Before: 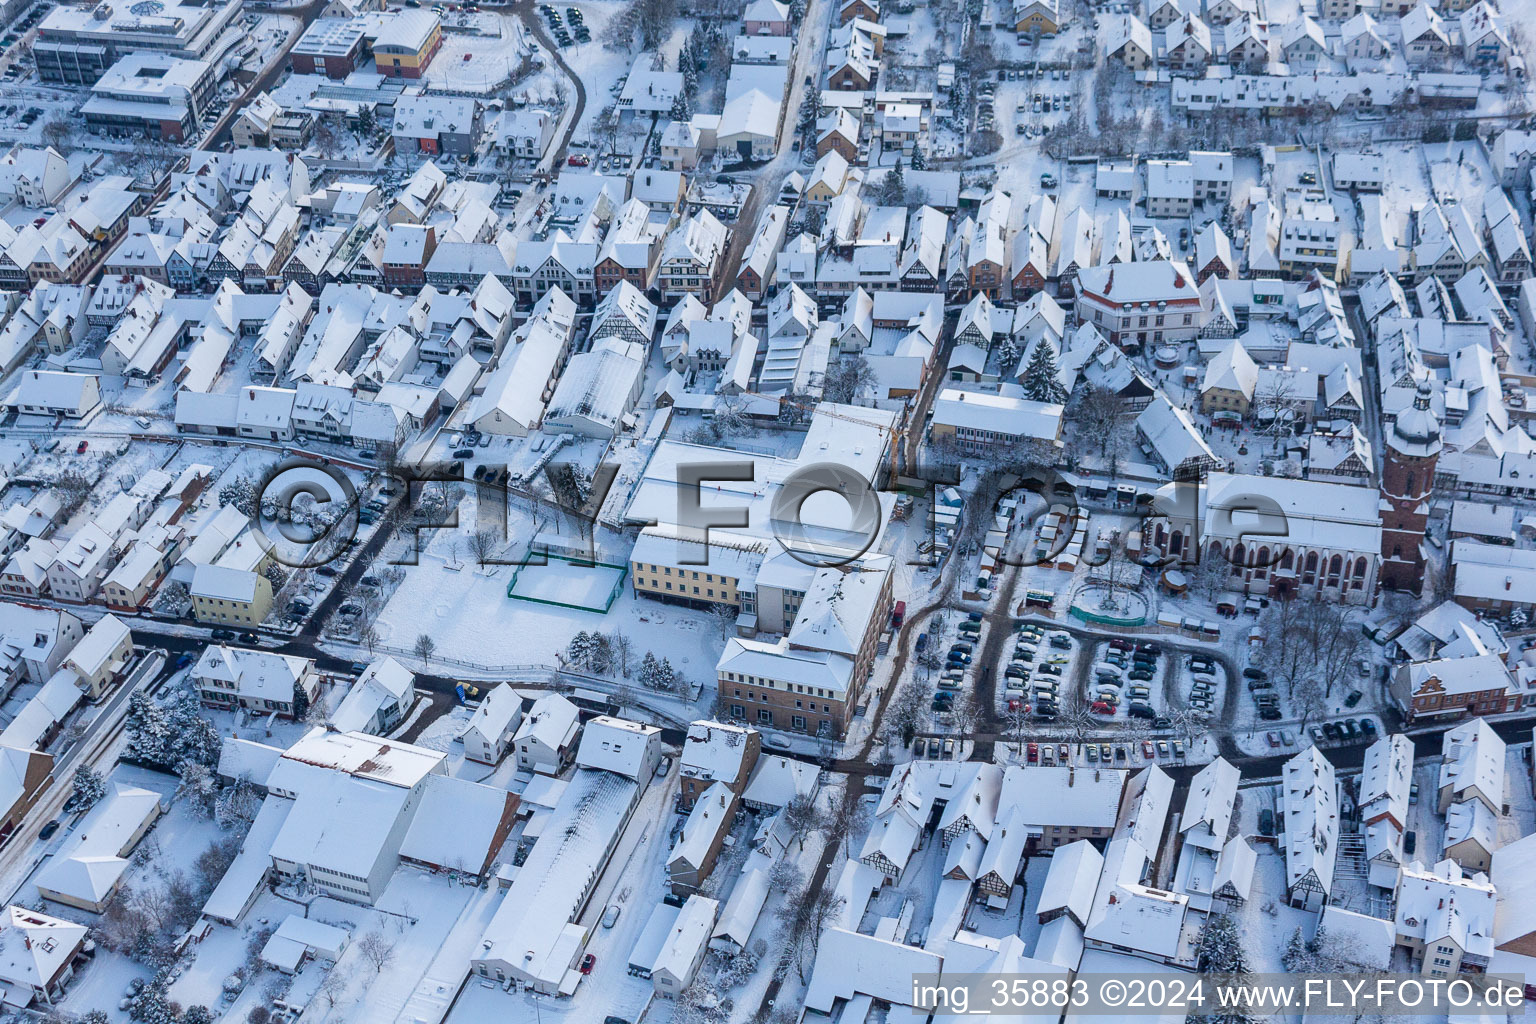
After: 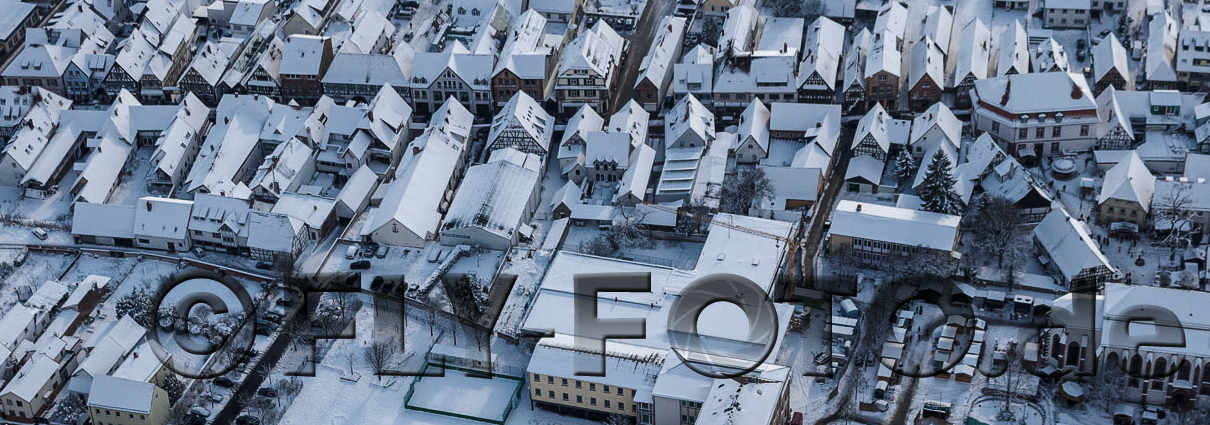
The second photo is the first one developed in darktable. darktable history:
crop: left 6.766%, top 18.551%, right 14.42%, bottom 39.898%
levels: mode automatic, gray 59.33%, levels [0, 0.474, 0.947]
